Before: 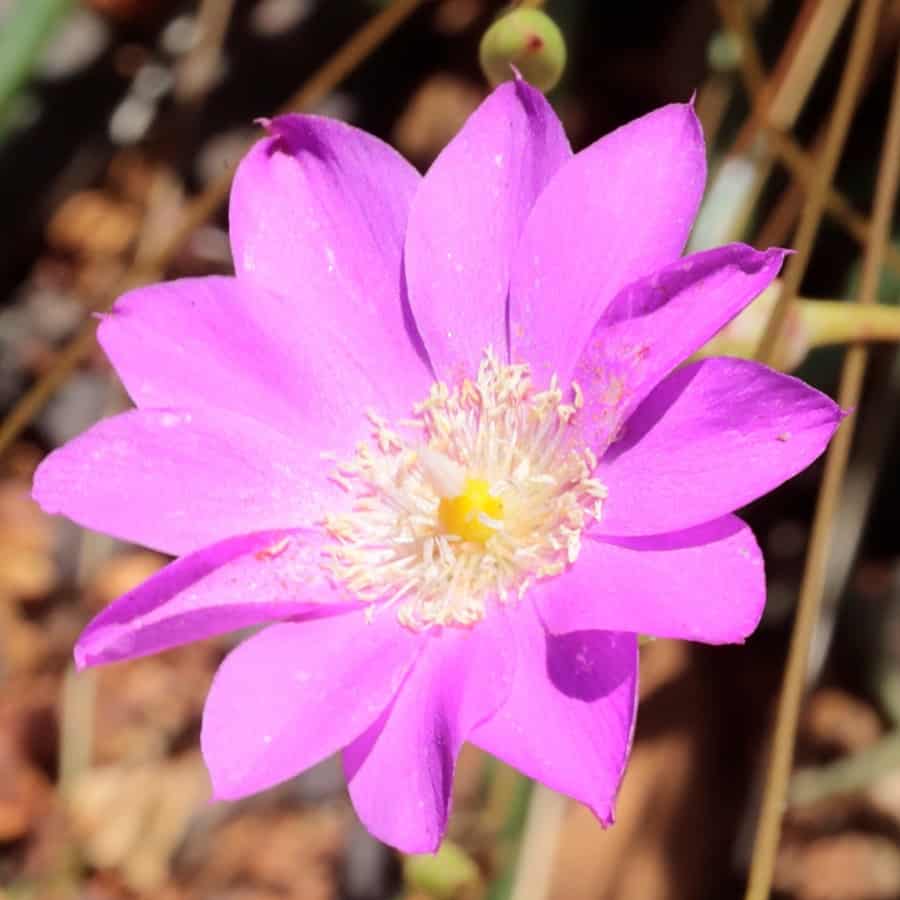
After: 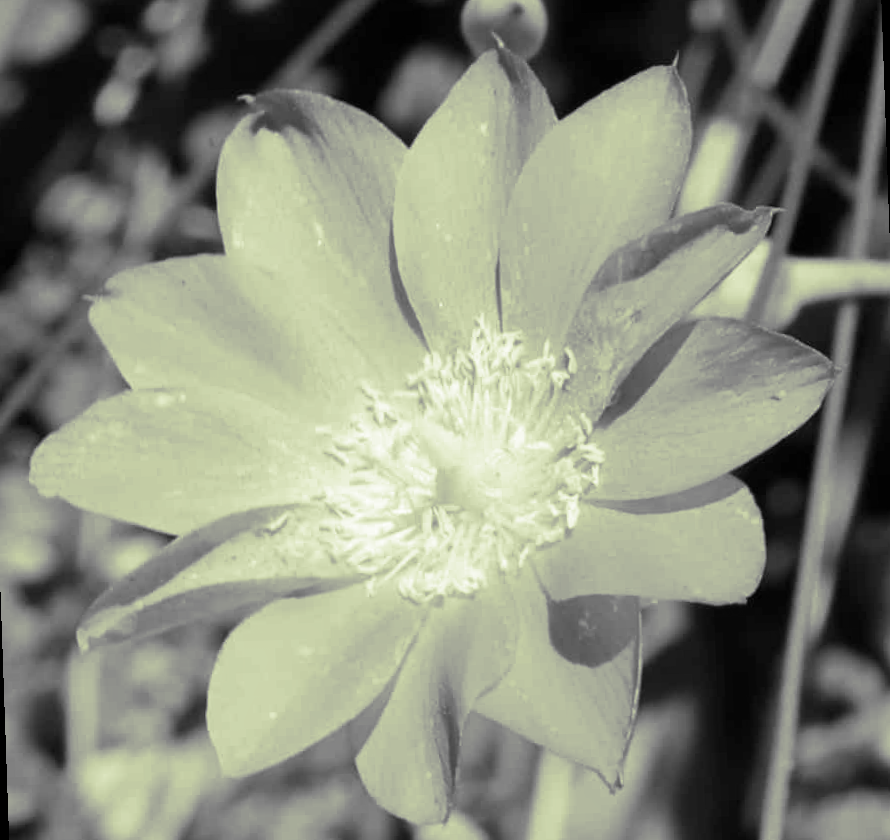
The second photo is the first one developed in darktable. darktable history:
split-toning: shadows › hue 290.82°, shadows › saturation 0.34, highlights › saturation 0.38, balance 0, compress 50%
rotate and perspective: rotation -2°, crop left 0.022, crop right 0.978, crop top 0.049, crop bottom 0.951
monochrome: on, module defaults
